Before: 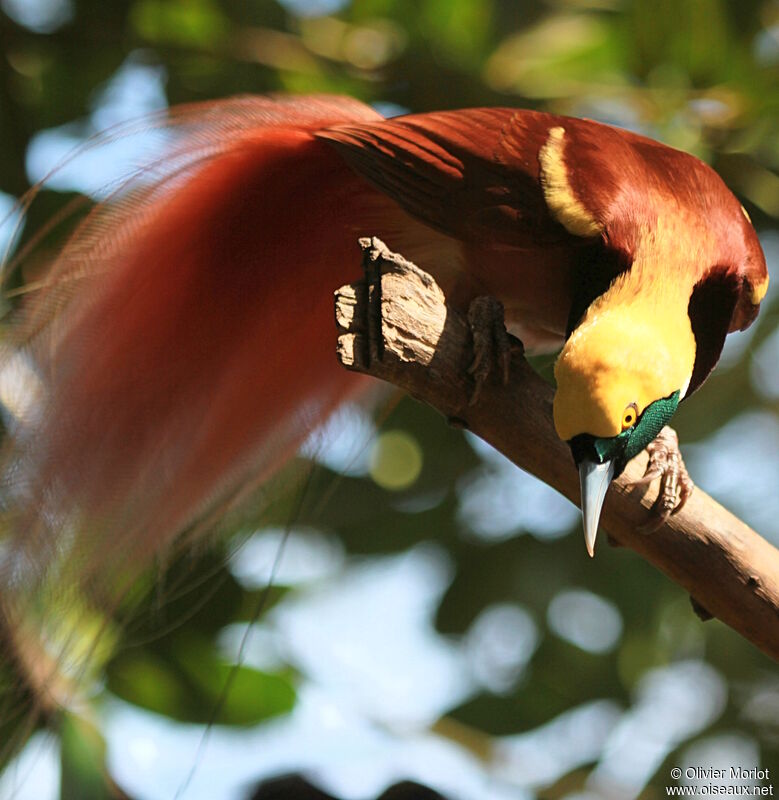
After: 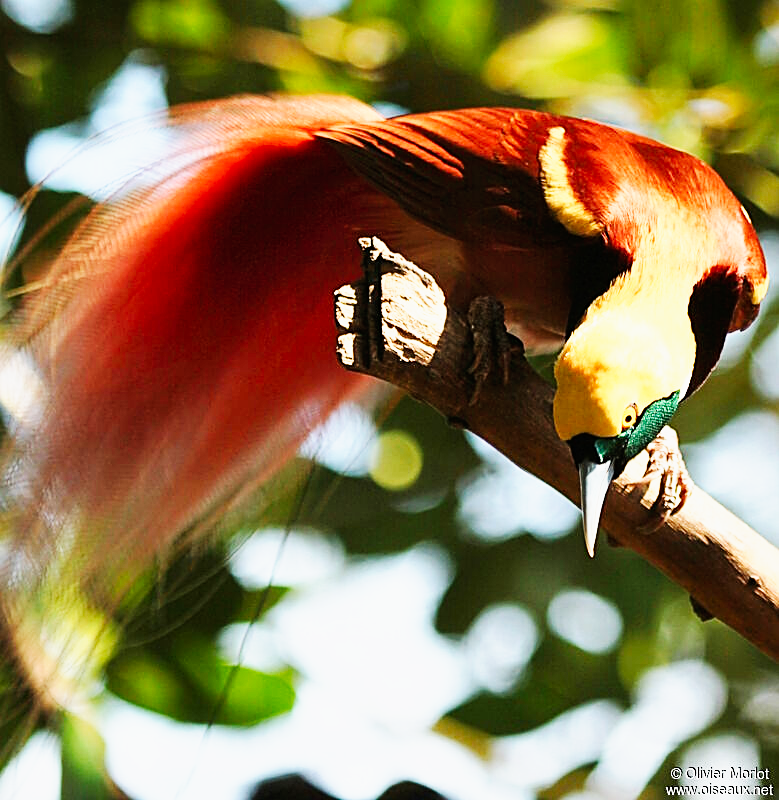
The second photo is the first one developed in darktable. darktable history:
base curve: curves: ch0 [(0, 0) (0.007, 0.004) (0.027, 0.03) (0.046, 0.07) (0.207, 0.54) (0.442, 0.872) (0.673, 0.972) (1, 1)], preserve colors none
sharpen: on, module defaults
shadows and highlights: shadows 43.71, white point adjustment -1.46, soften with gaussian
